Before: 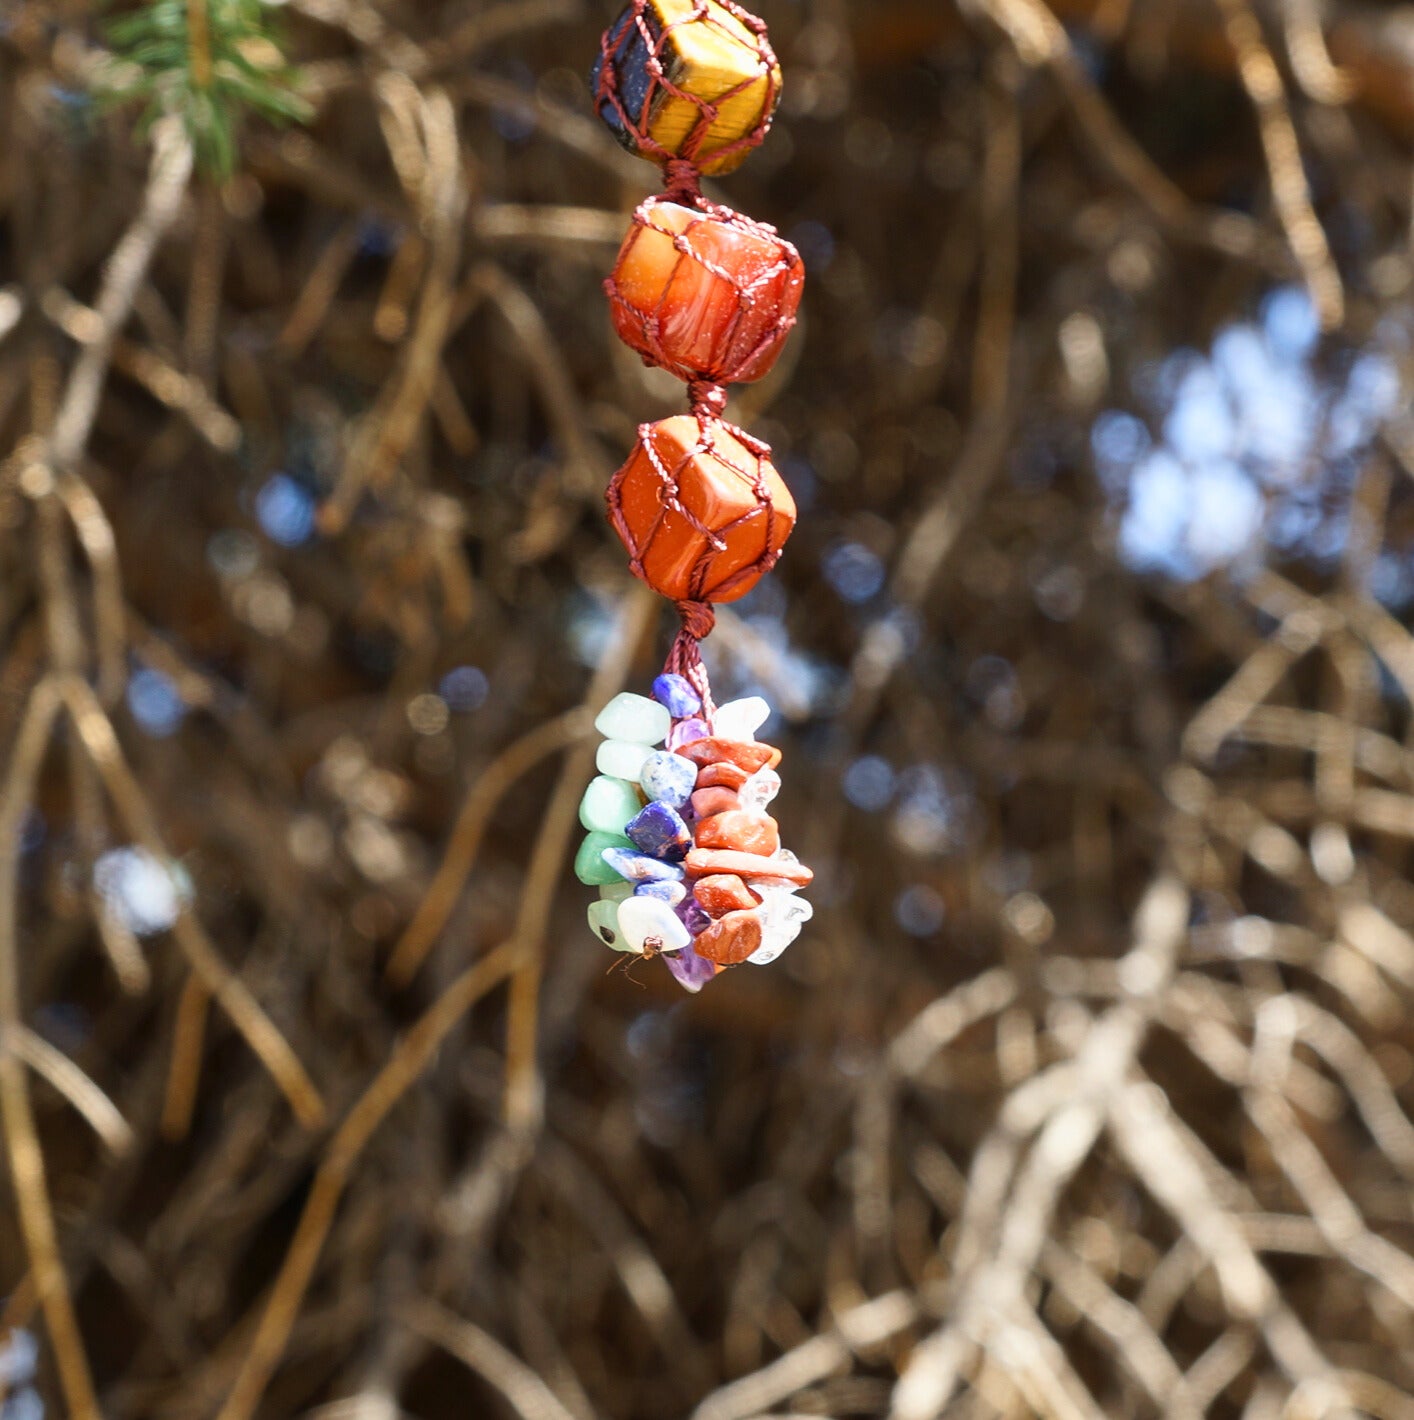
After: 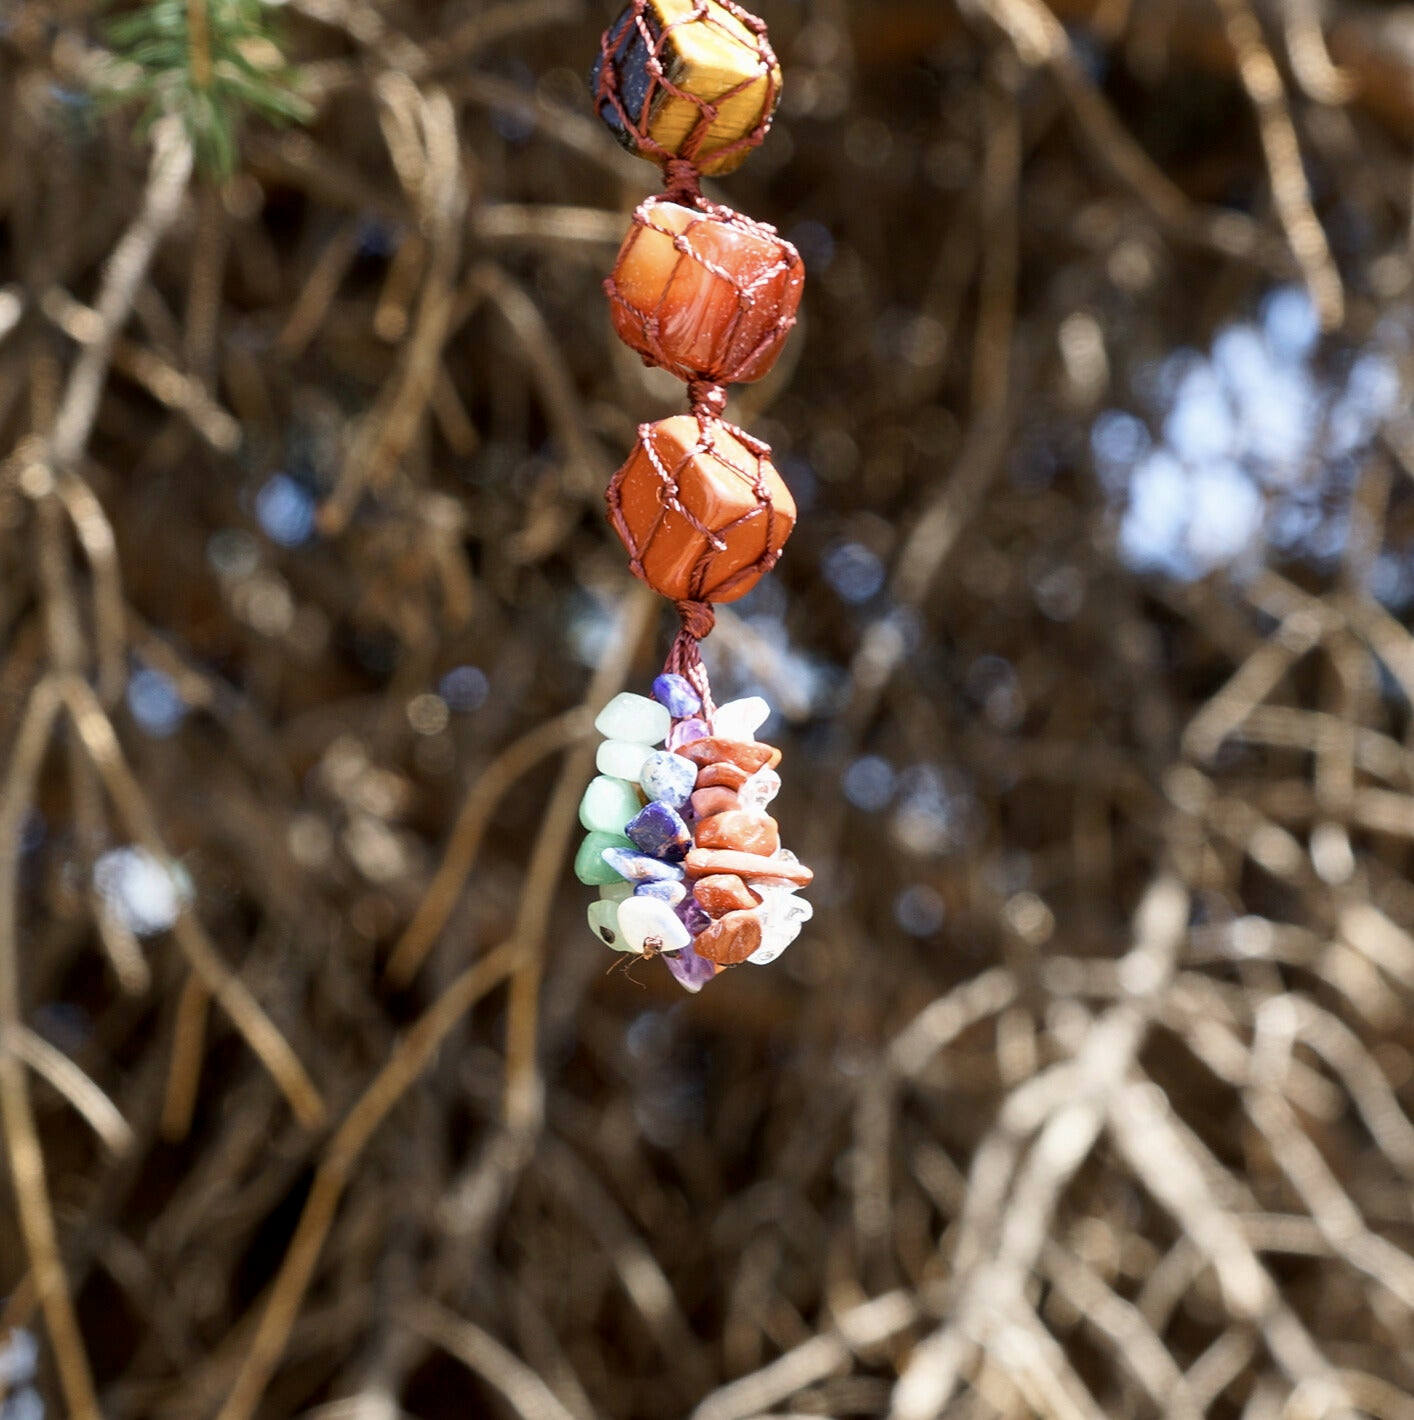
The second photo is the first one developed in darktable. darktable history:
exposure: black level correction 0.005, exposure 0.001 EV, compensate highlight preservation false
color correction: saturation 0.8
